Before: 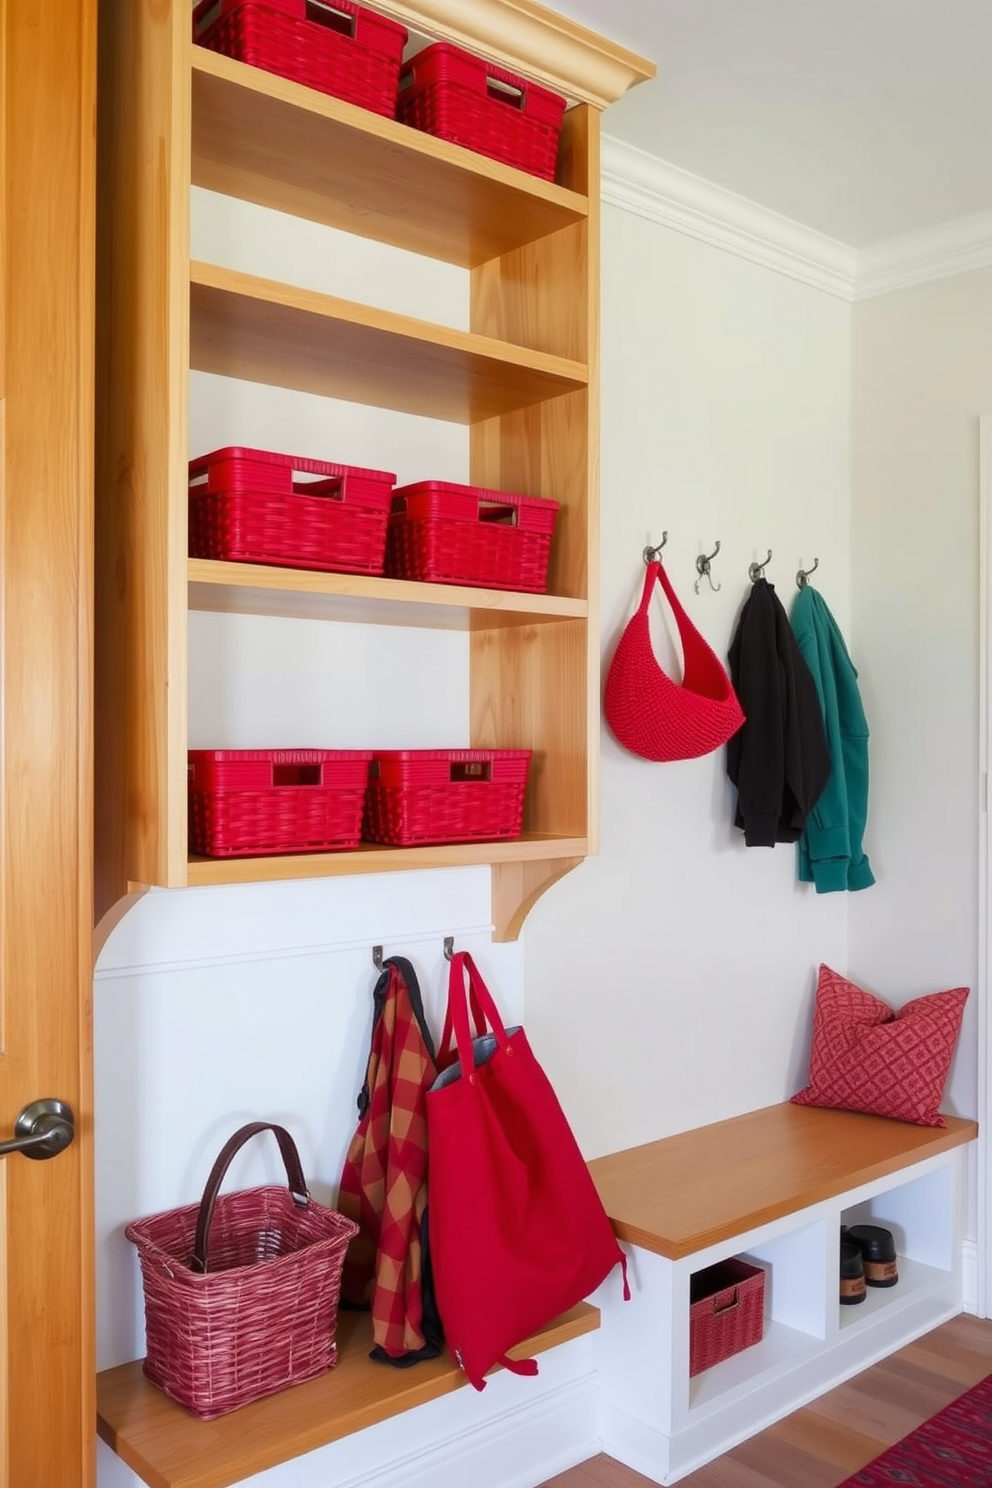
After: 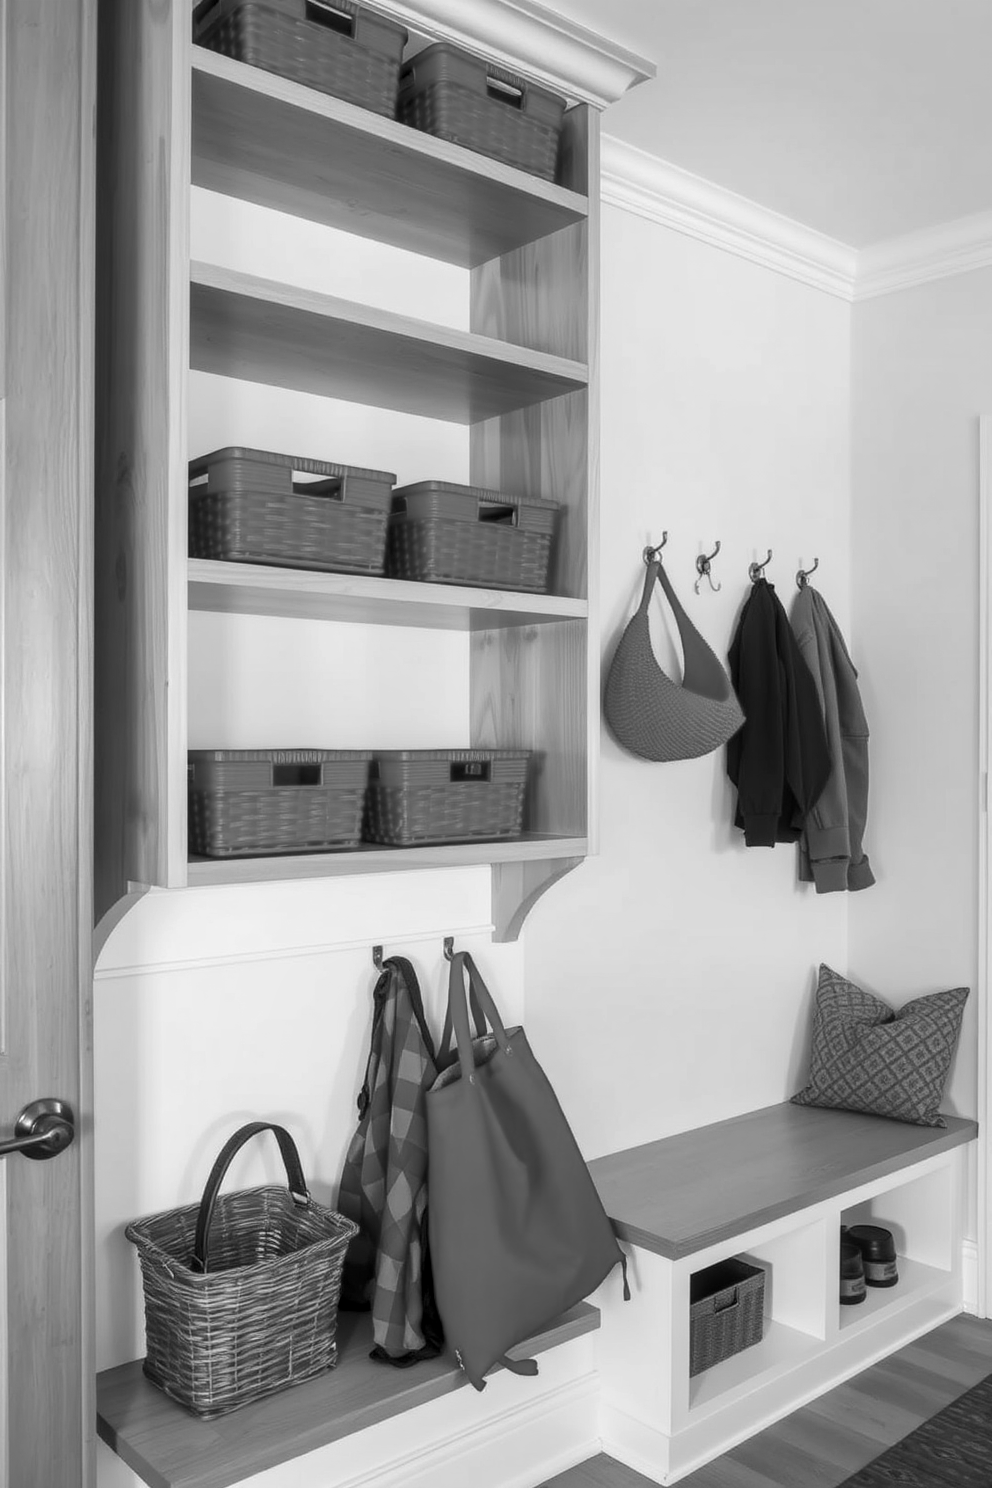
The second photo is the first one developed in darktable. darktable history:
local contrast: on, module defaults
white balance: red 1.042, blue 1.17
monochrome: on, module defaults
